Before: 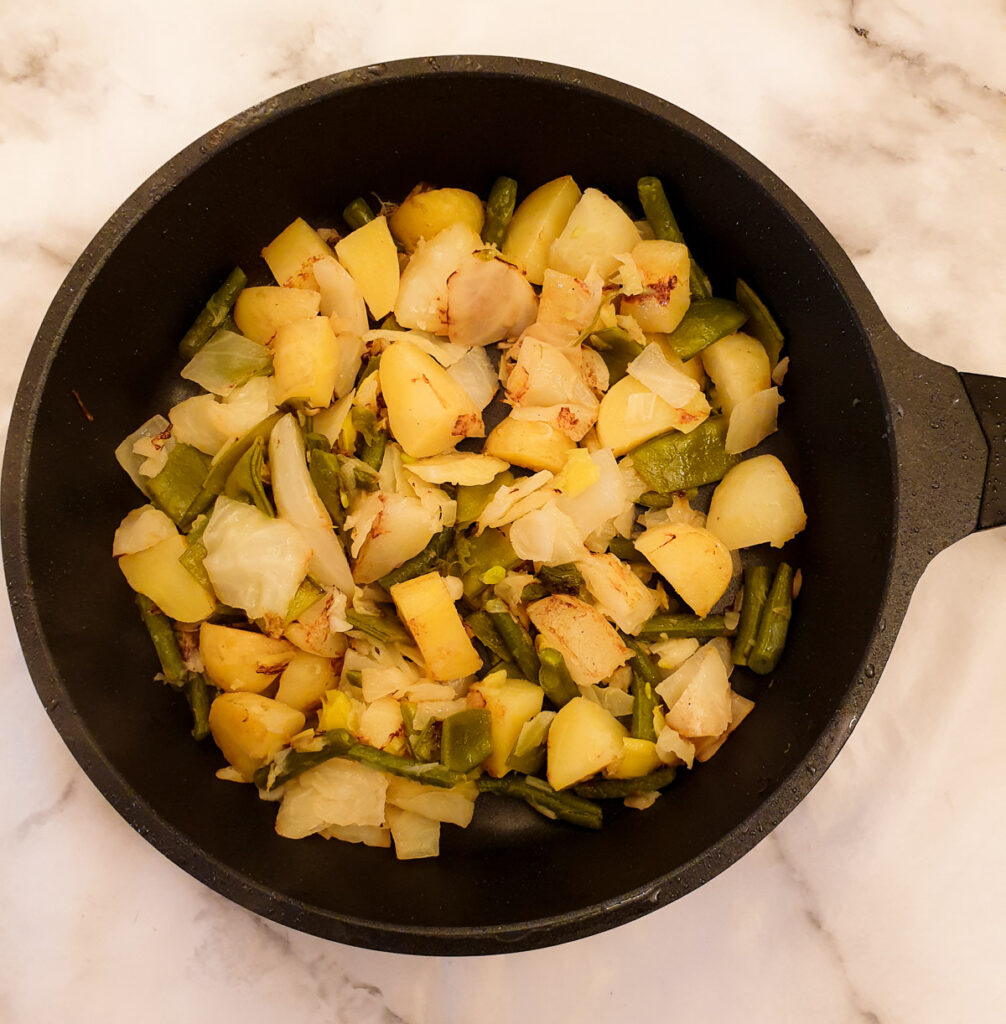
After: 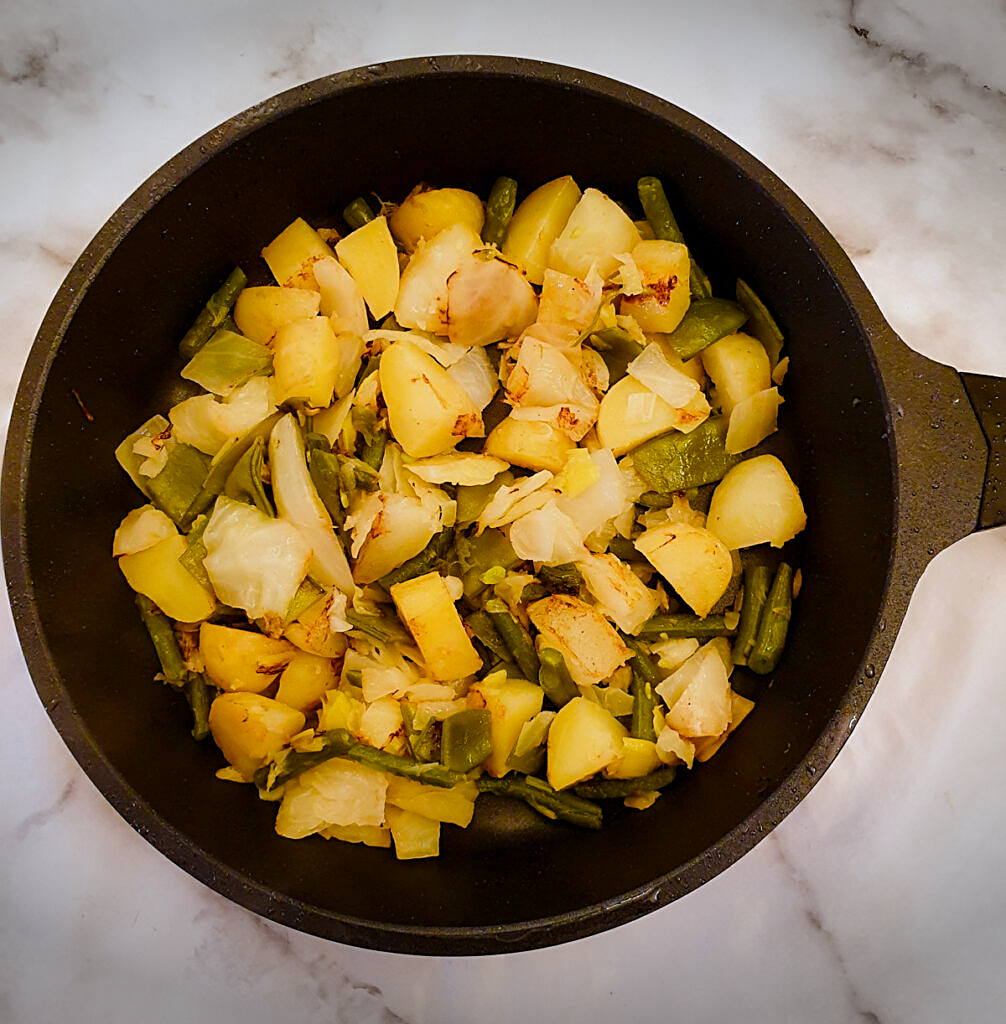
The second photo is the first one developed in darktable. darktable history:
color balance rgb: perceptual saturation grading › global saturation 54.201%, perceptual saturation grading › highlights -50.214%, perceptual saturation grading › mid-tones 39.513%, perceptual saturation grading › shadows 30.86%
color calibration: x 0.37, y 0.382, temperature 4319.98 K
exposure: exposure -0.045 EV, compensate highlight preservation false
sharpen: on, module defaults
shadows and highlights: soften with gaussian
vignetting: fall-off start 99.85%, width/height ratio 1.309
